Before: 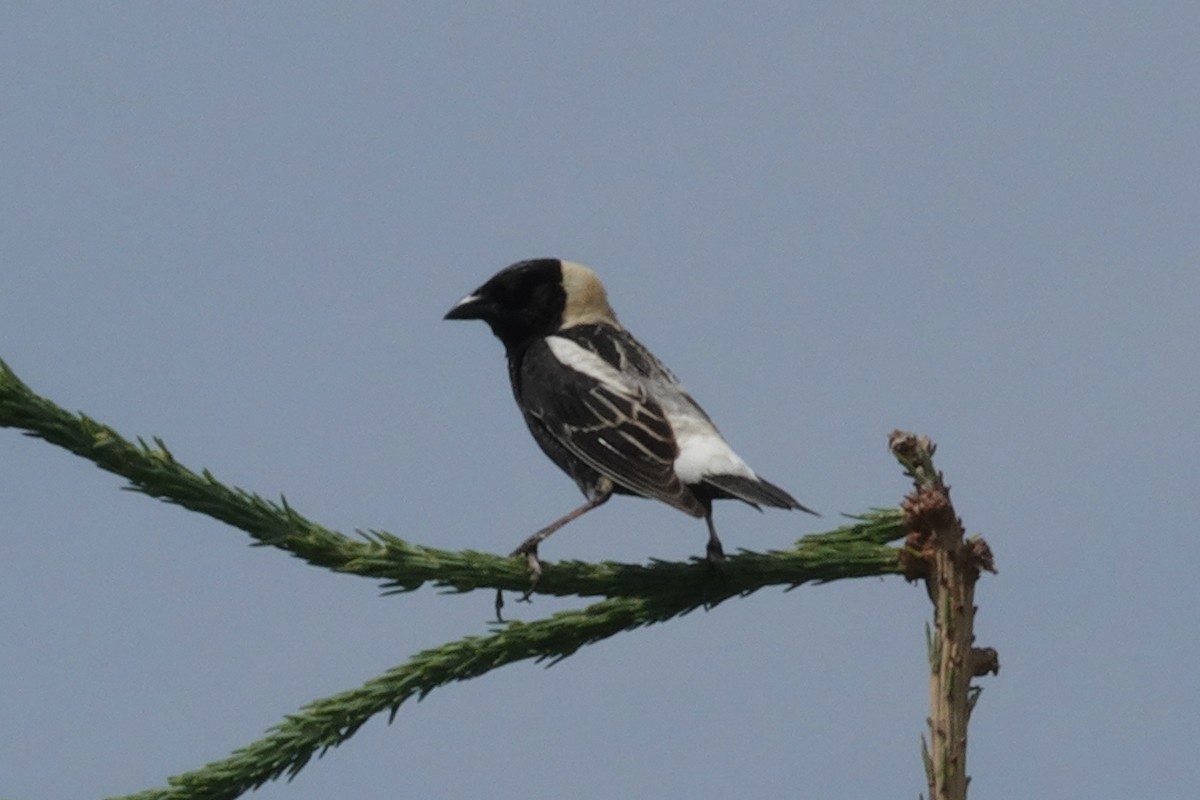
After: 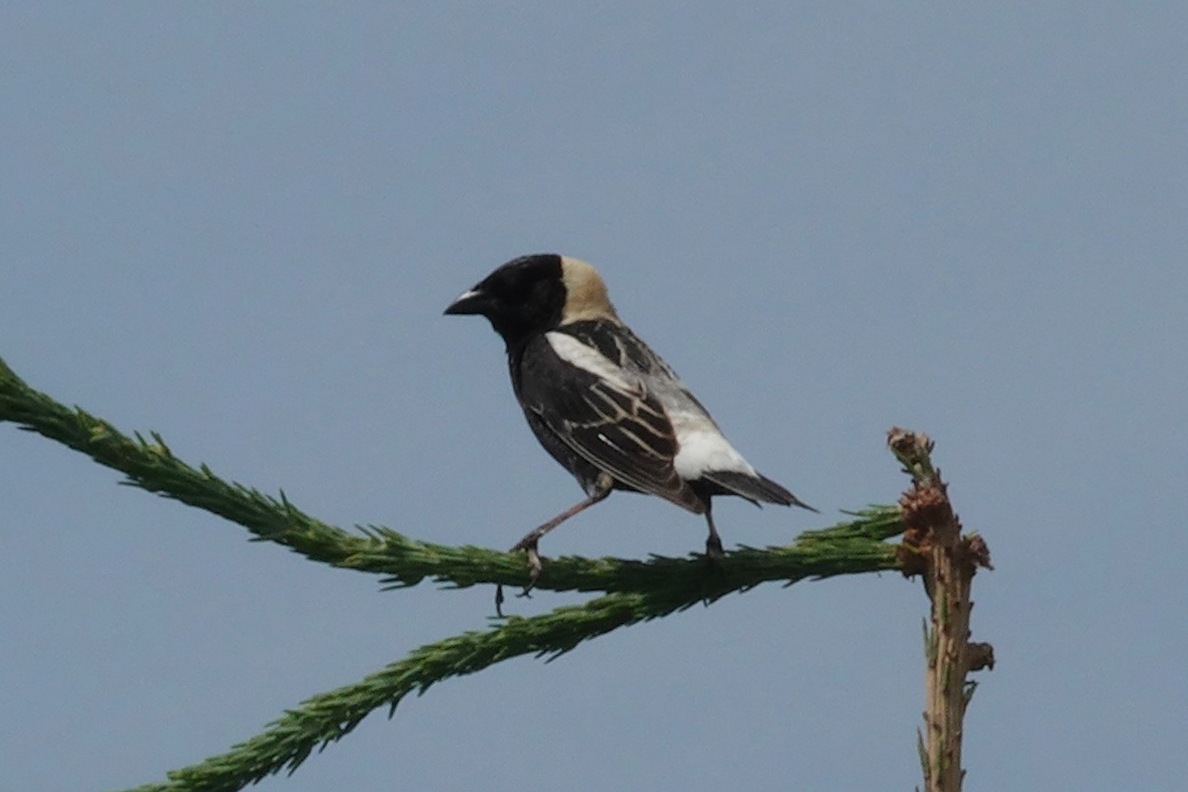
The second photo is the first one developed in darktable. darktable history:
sharpen: radius 1.559, amount 0.373, threshold 1.271
rotate and perspective: rotation 0.174°, lens shift (vertical) 0.013, lens shift (horizontal) 0.019, shear 0.001, automatic cropping original format, crop left 0.007, crop right 0.991, crop top 0.016, crop bottom 0.997
